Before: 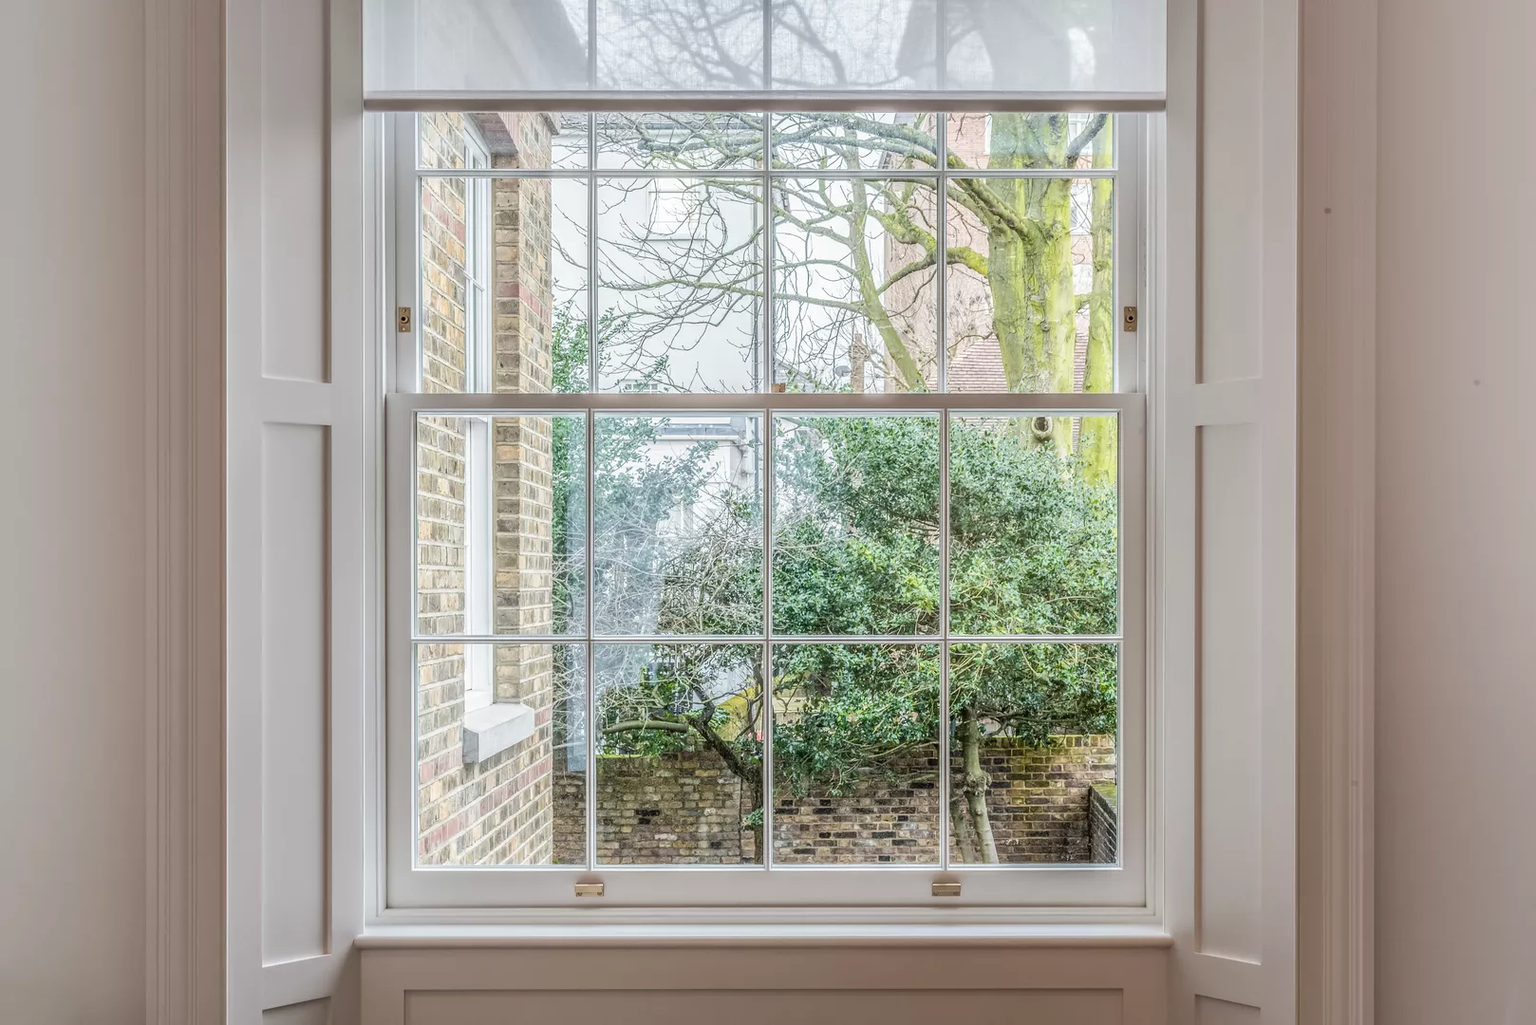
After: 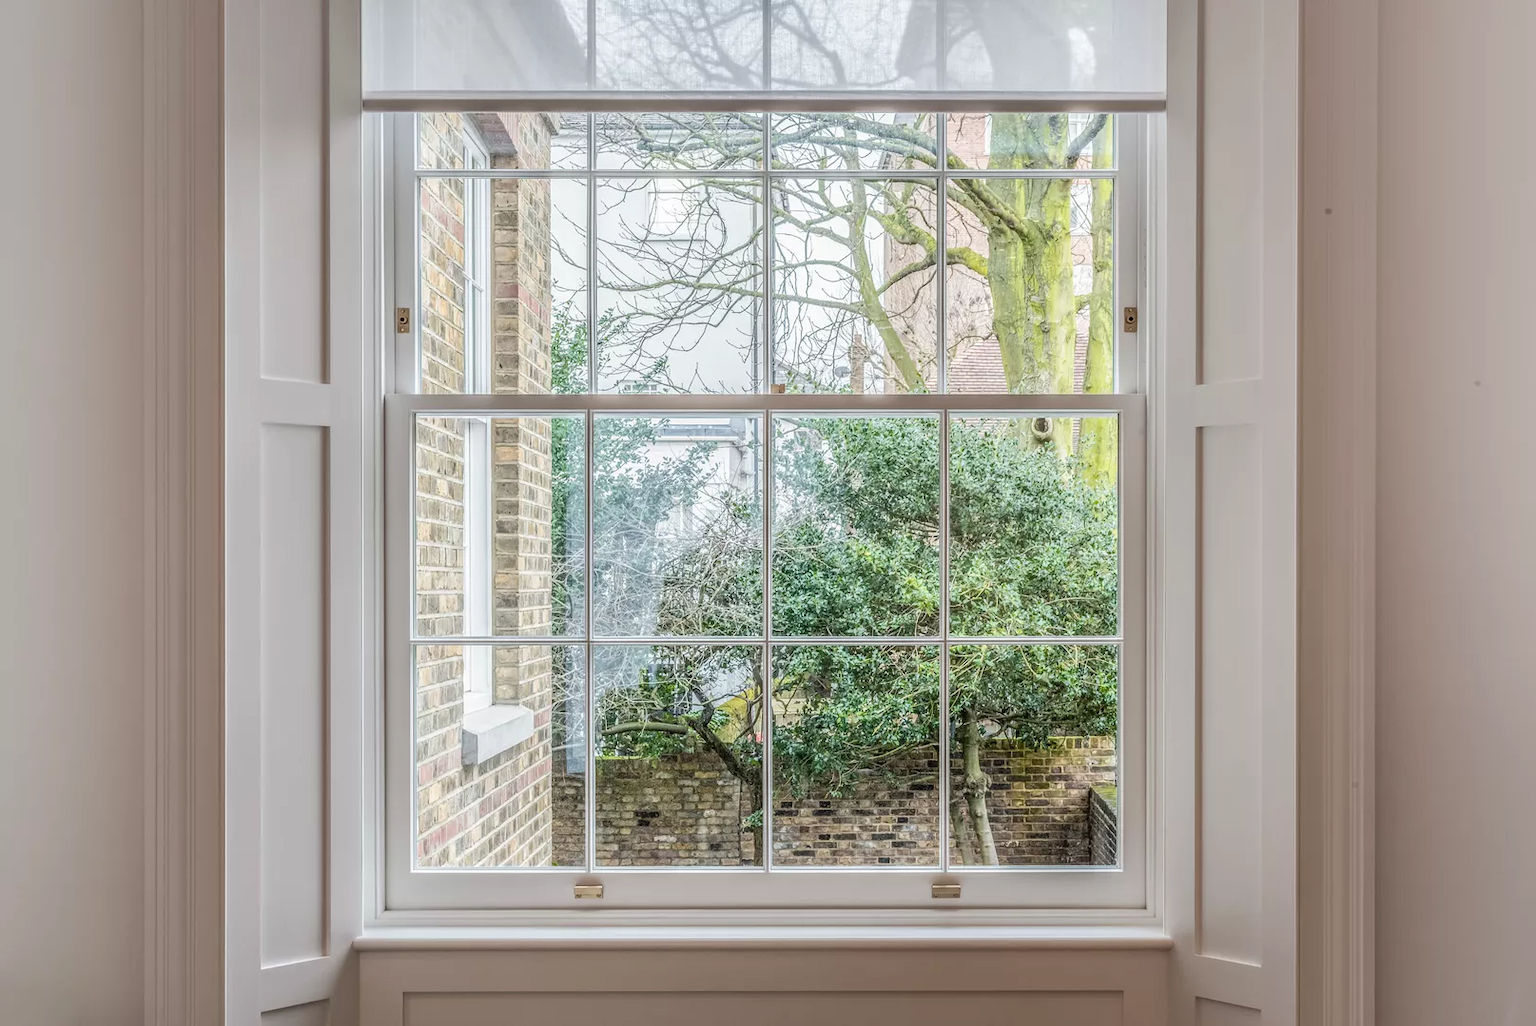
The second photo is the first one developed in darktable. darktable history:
tone equalizer: on, module defaults
crop and rotate: left 0.126%
white balance: red 1, blue 1
